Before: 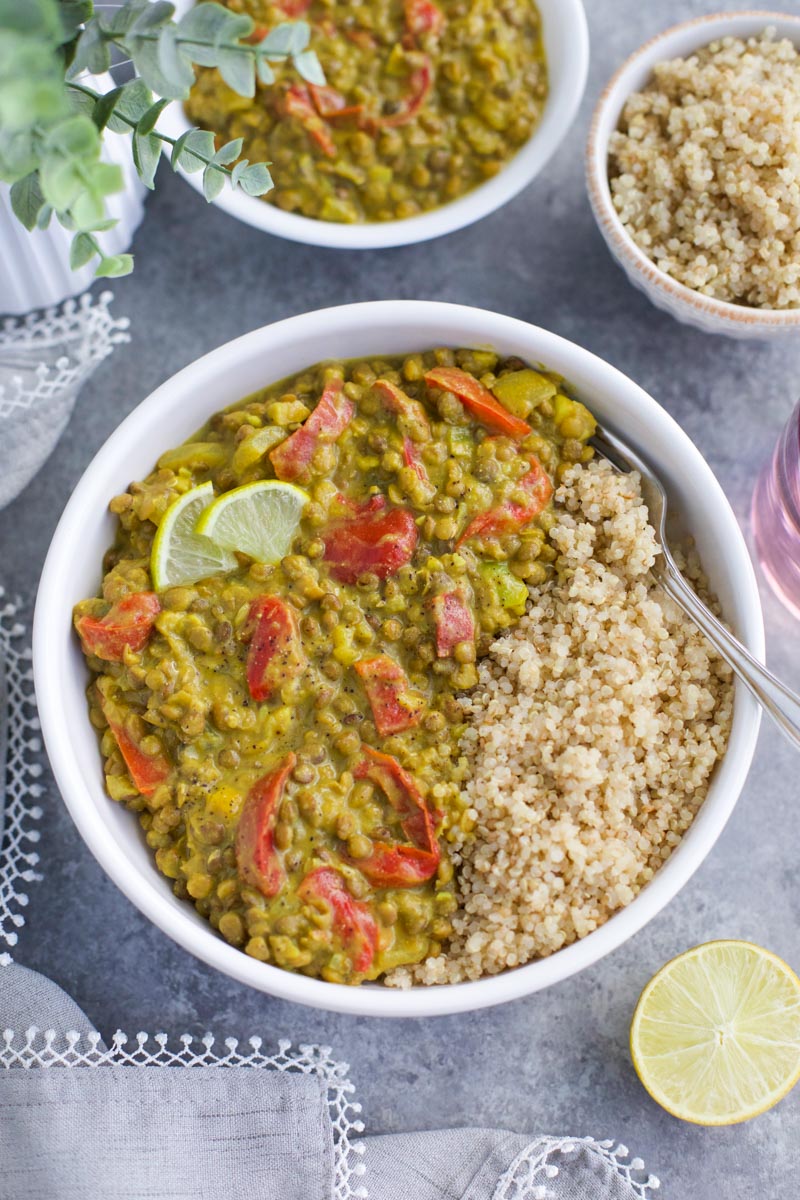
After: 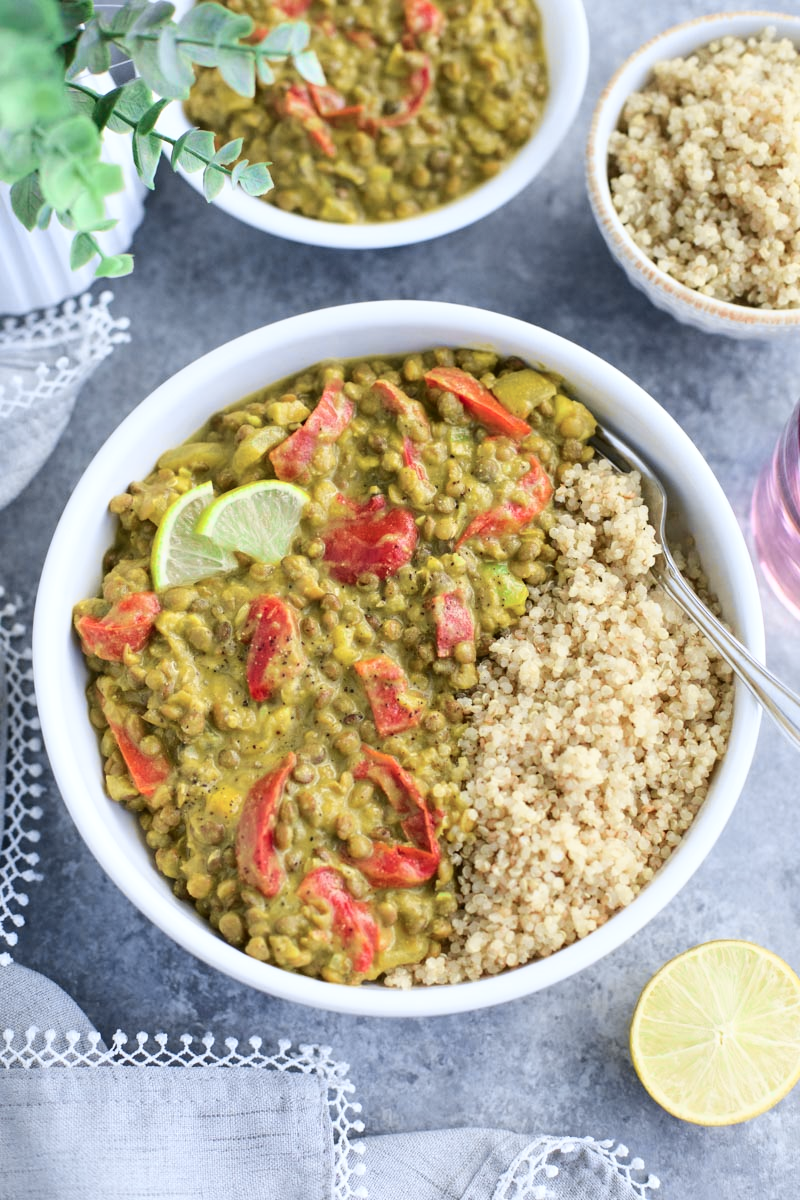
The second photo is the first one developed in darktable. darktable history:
tone curve: curves: ch0 [(0, 0.039) (0.104, 0.103) (0.273, 0.267) (0.448, 0.487) (0.704, 0.761) (0.886, 0.922) (0.994, 0.971)]; ch1 [(0, 0) (0.335, 0.298) (0.446, 0.413) (0.485, 0.487) (0.515, 0.503) (0.566, 0.563) (0.641, 0.655) (1, 1)]; ch2 [(0, 0) (0.314, 0.301) (0.421, 0.411) (0.502, 0.494) (0.528, 0.54) (0.557, 0.559) (0.612, 0.605) (0.722, 0.686) (1, 1)], color space Lab, independent channels, preserve colors none
levels: levels [0.016, 0.492, 0.969]
